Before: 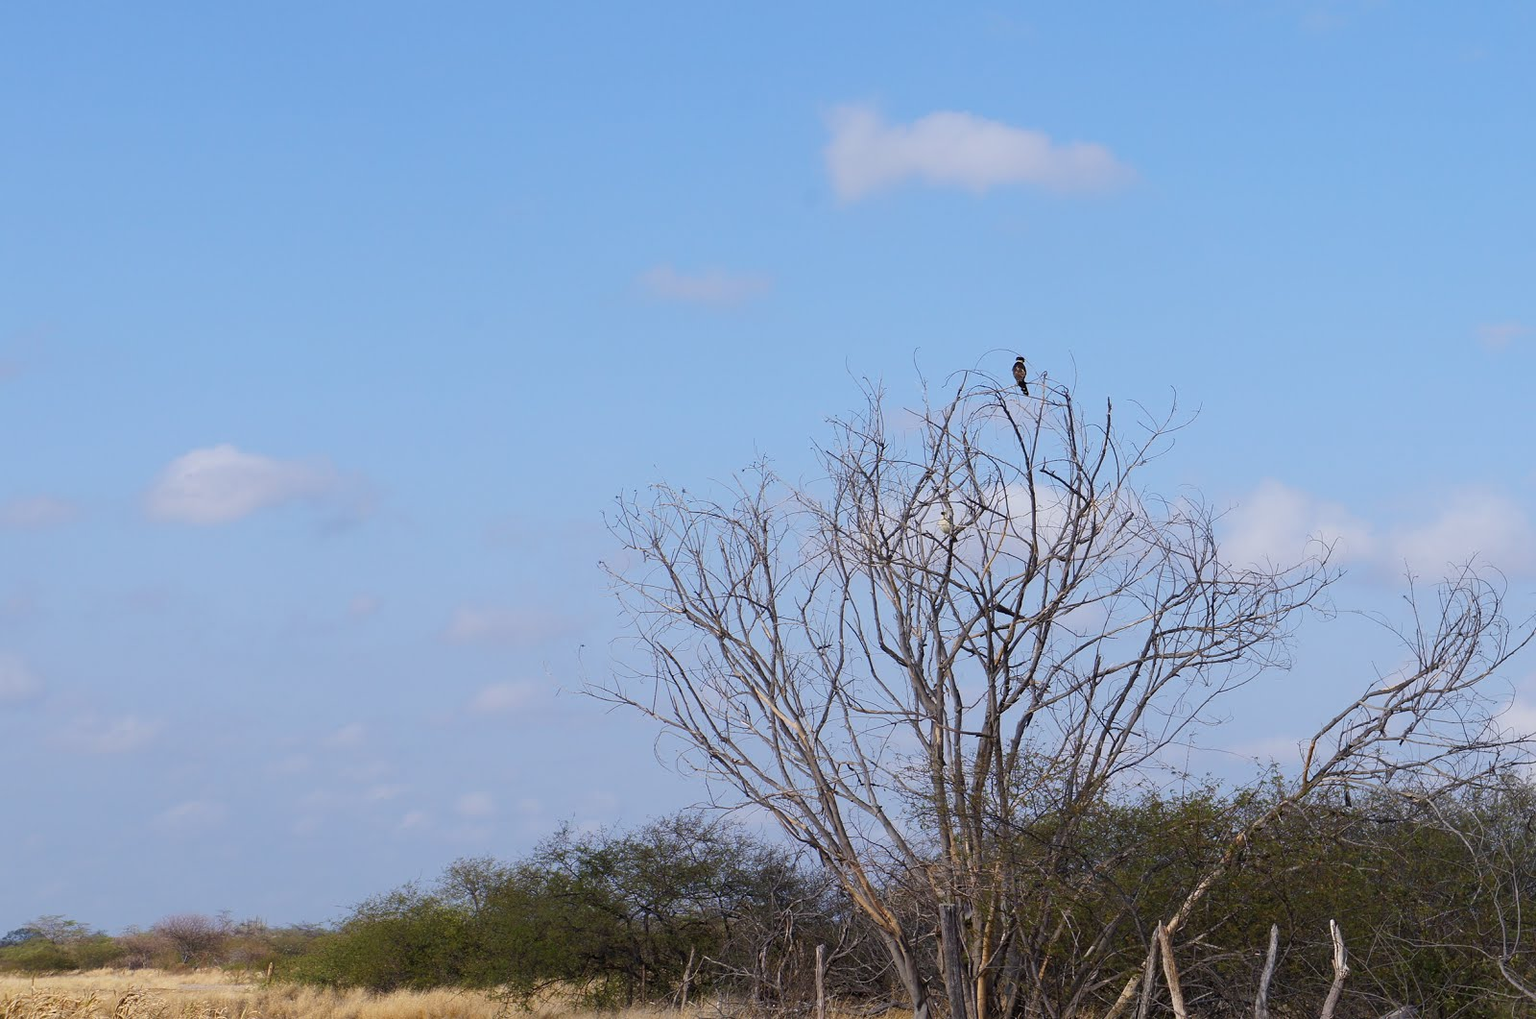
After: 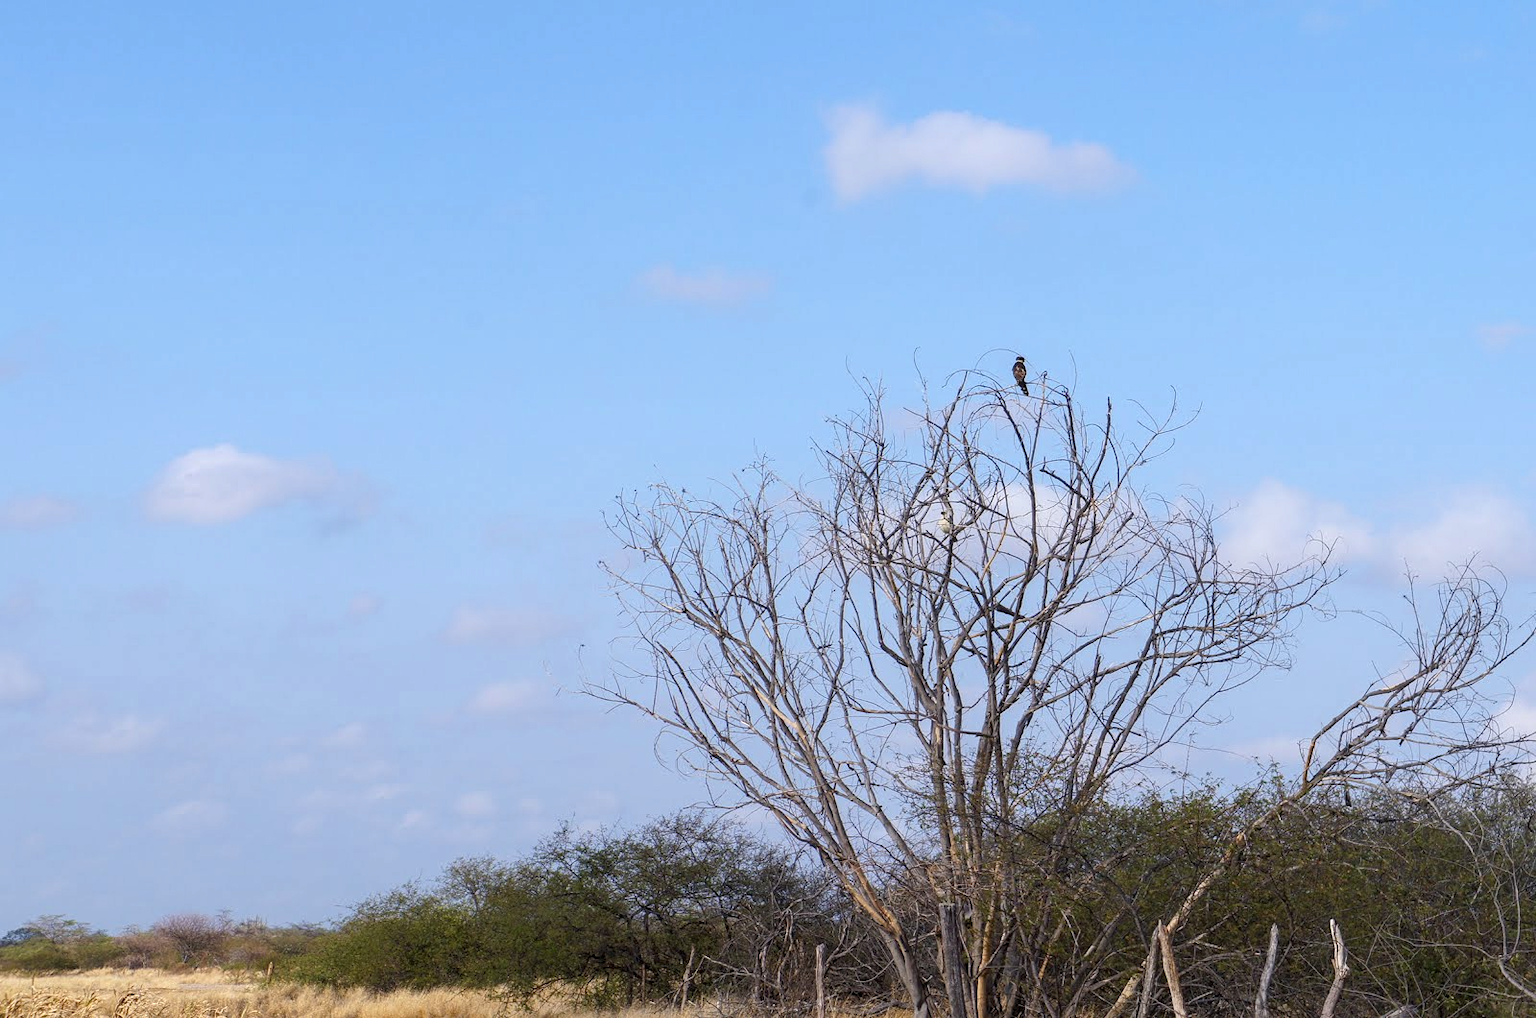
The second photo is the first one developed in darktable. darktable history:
contrast equalizer: y [[0.5, 0.5, 0.472, 0.5, 0.5, 0.5], [0.5 ×6], [0.5 ×6], [0 ×6], [0 ×6]]
exposure: black level correction 0, exposure 0.3 EV, compensate highlight preservation false
local contrast: on, module defaults
